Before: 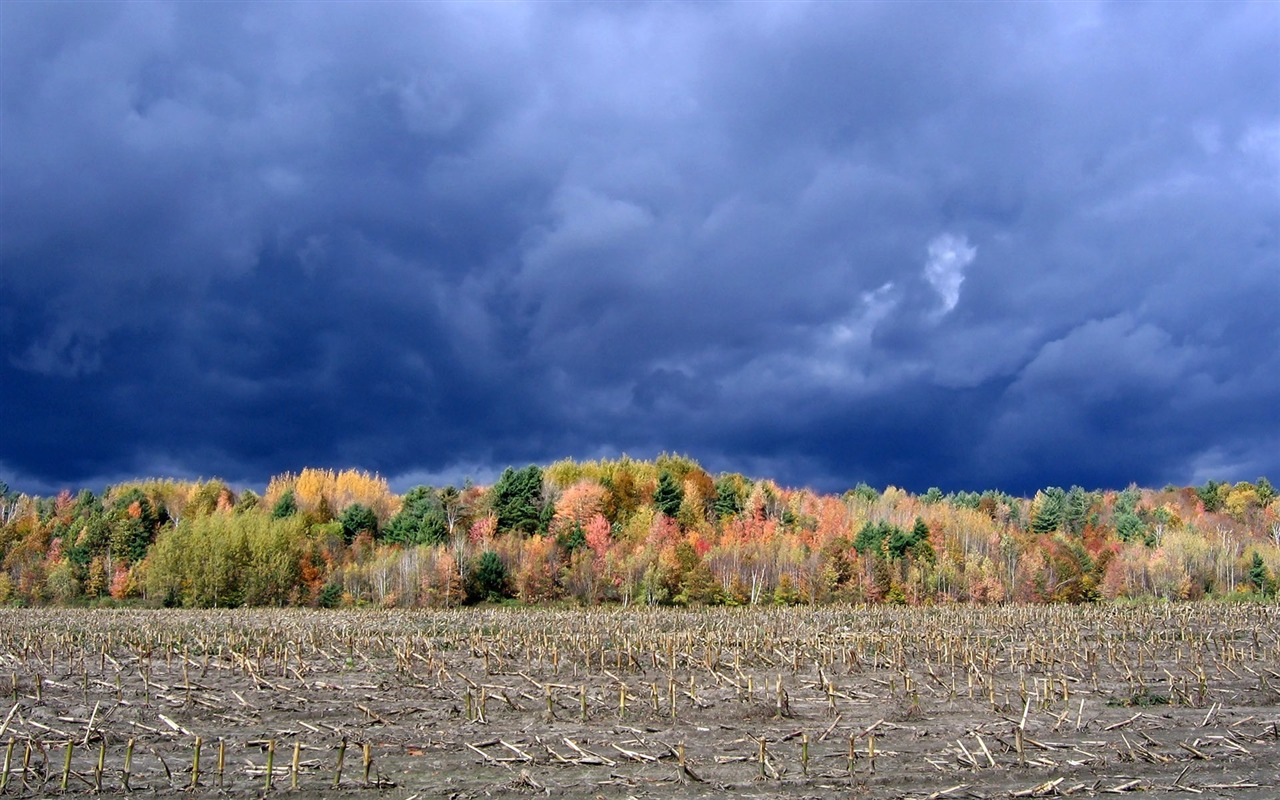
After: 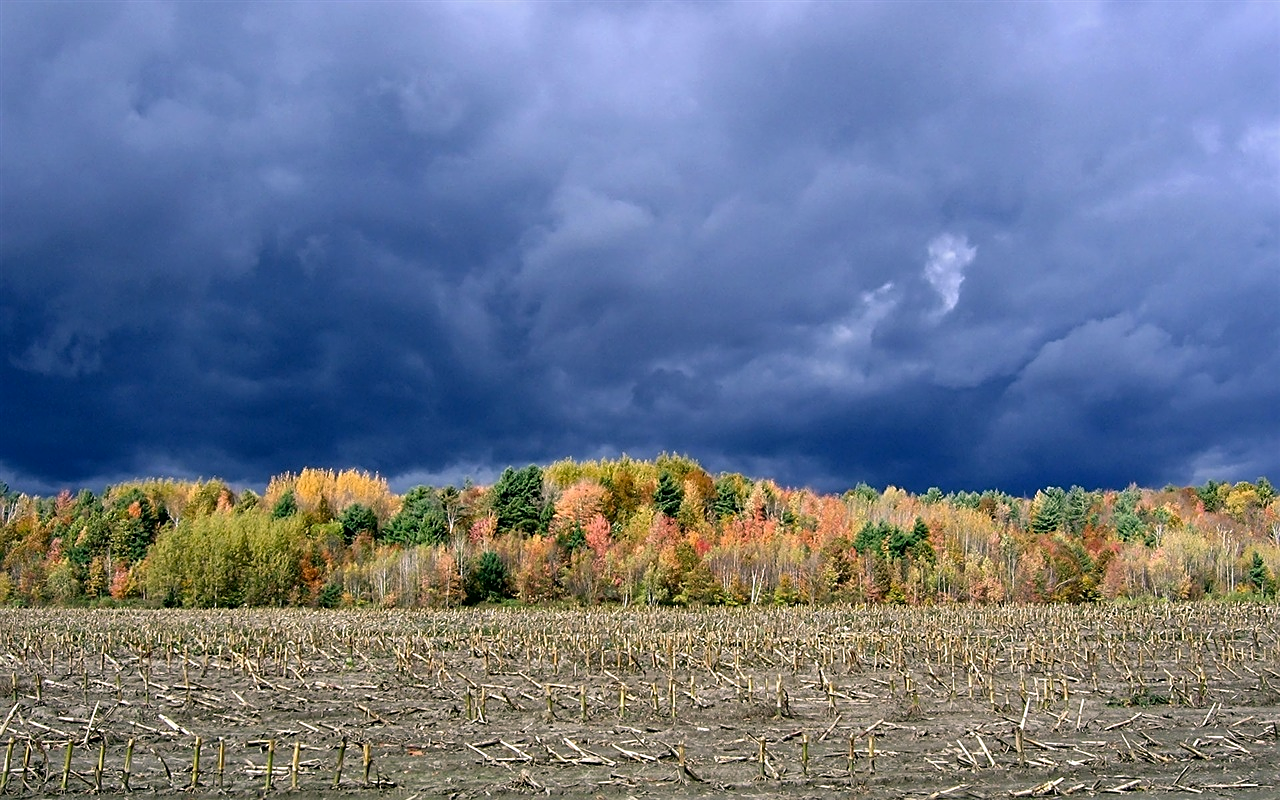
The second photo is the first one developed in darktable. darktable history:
sharpen: amount 0.5
color correction: highlights a* 3.97, highlights b* 4.97, shadows a* -6.84, shadows b* 4.59
